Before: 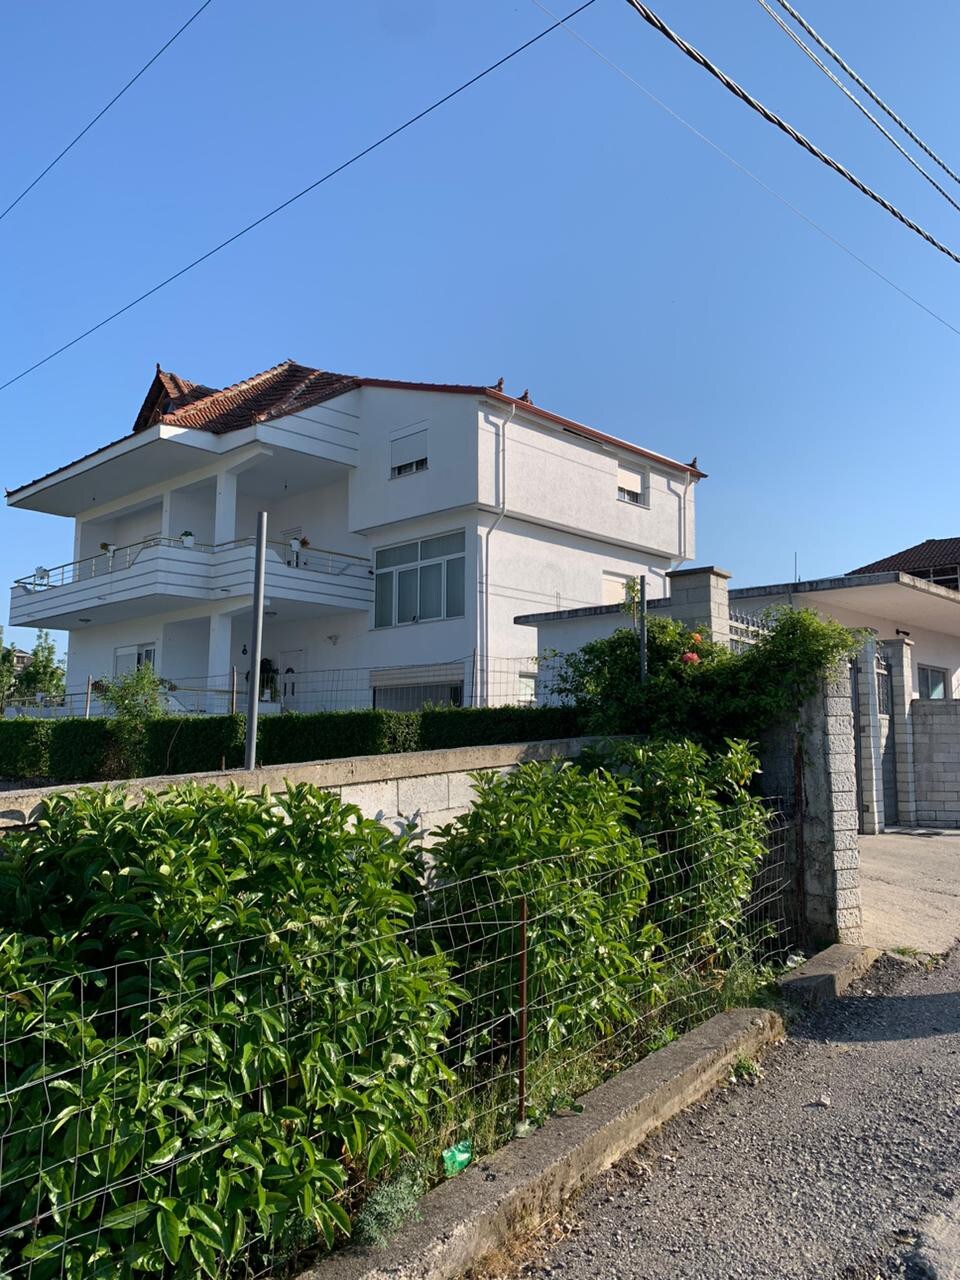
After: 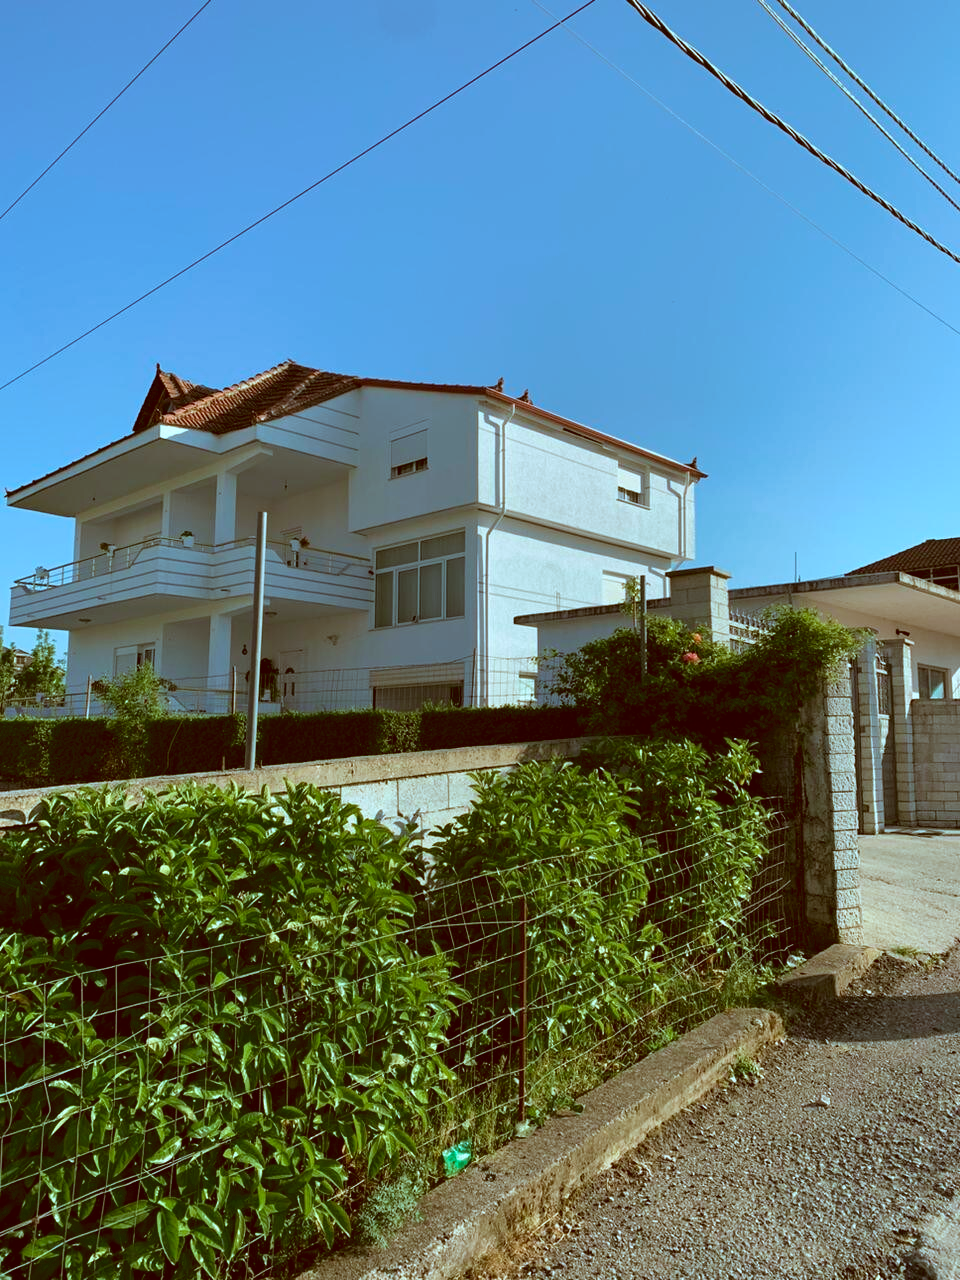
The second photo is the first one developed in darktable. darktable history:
color correction: highlights a* -14.98, highlights b* -15.98, shadows a* 10.58, shadows b* 30.16
velvia: on, module defaults
